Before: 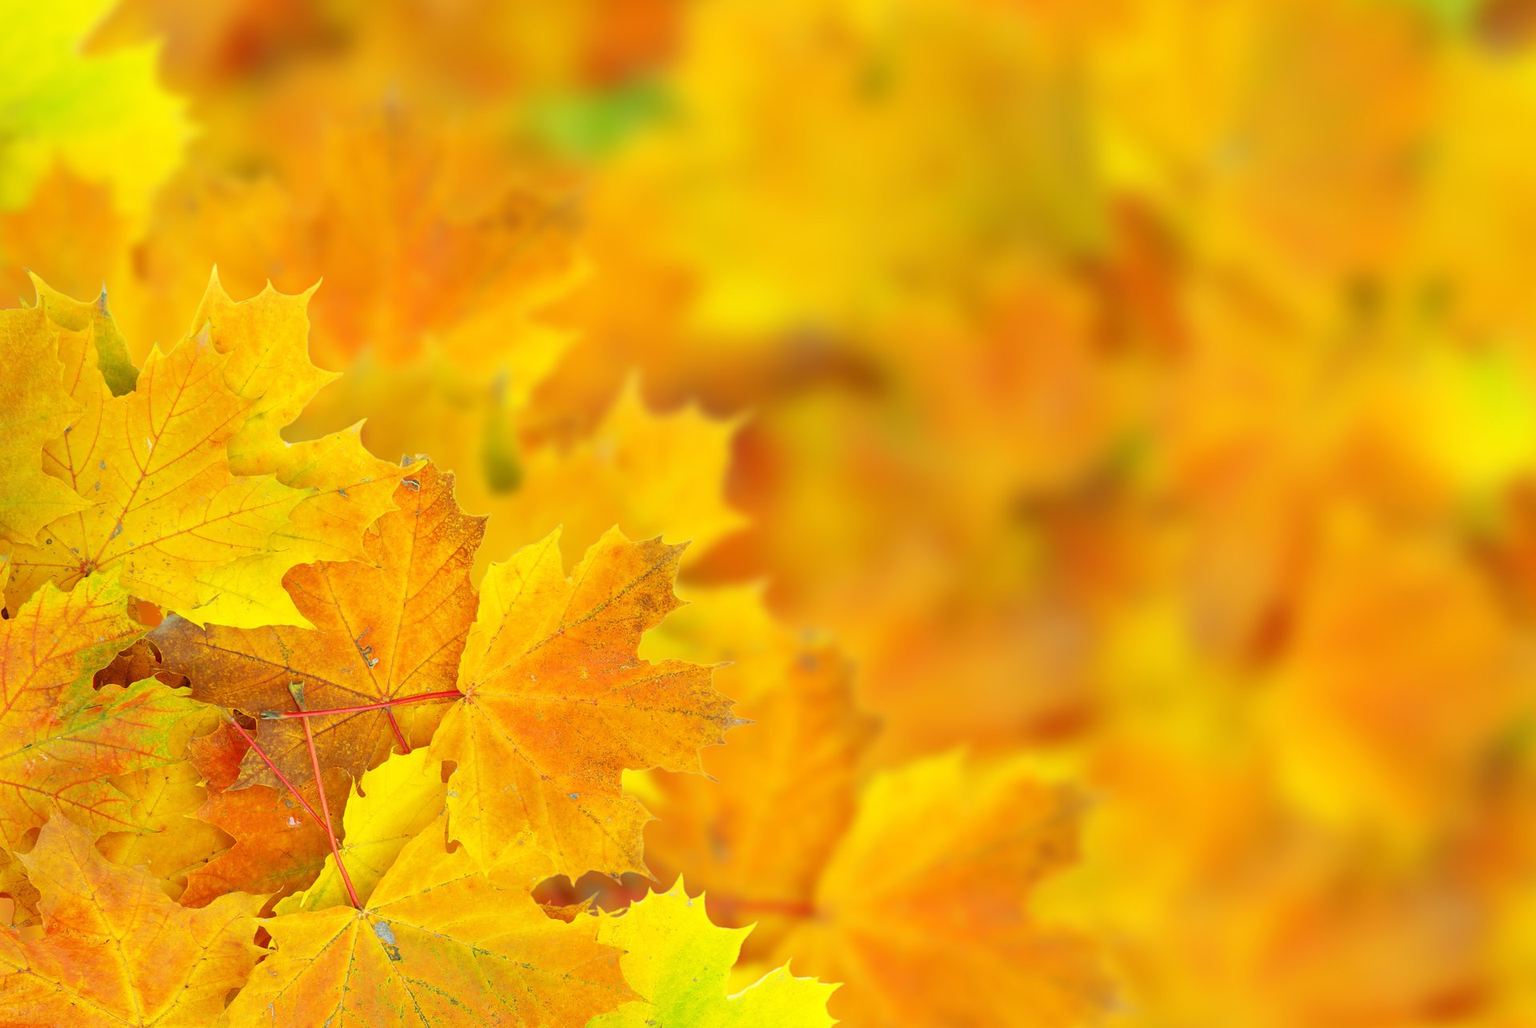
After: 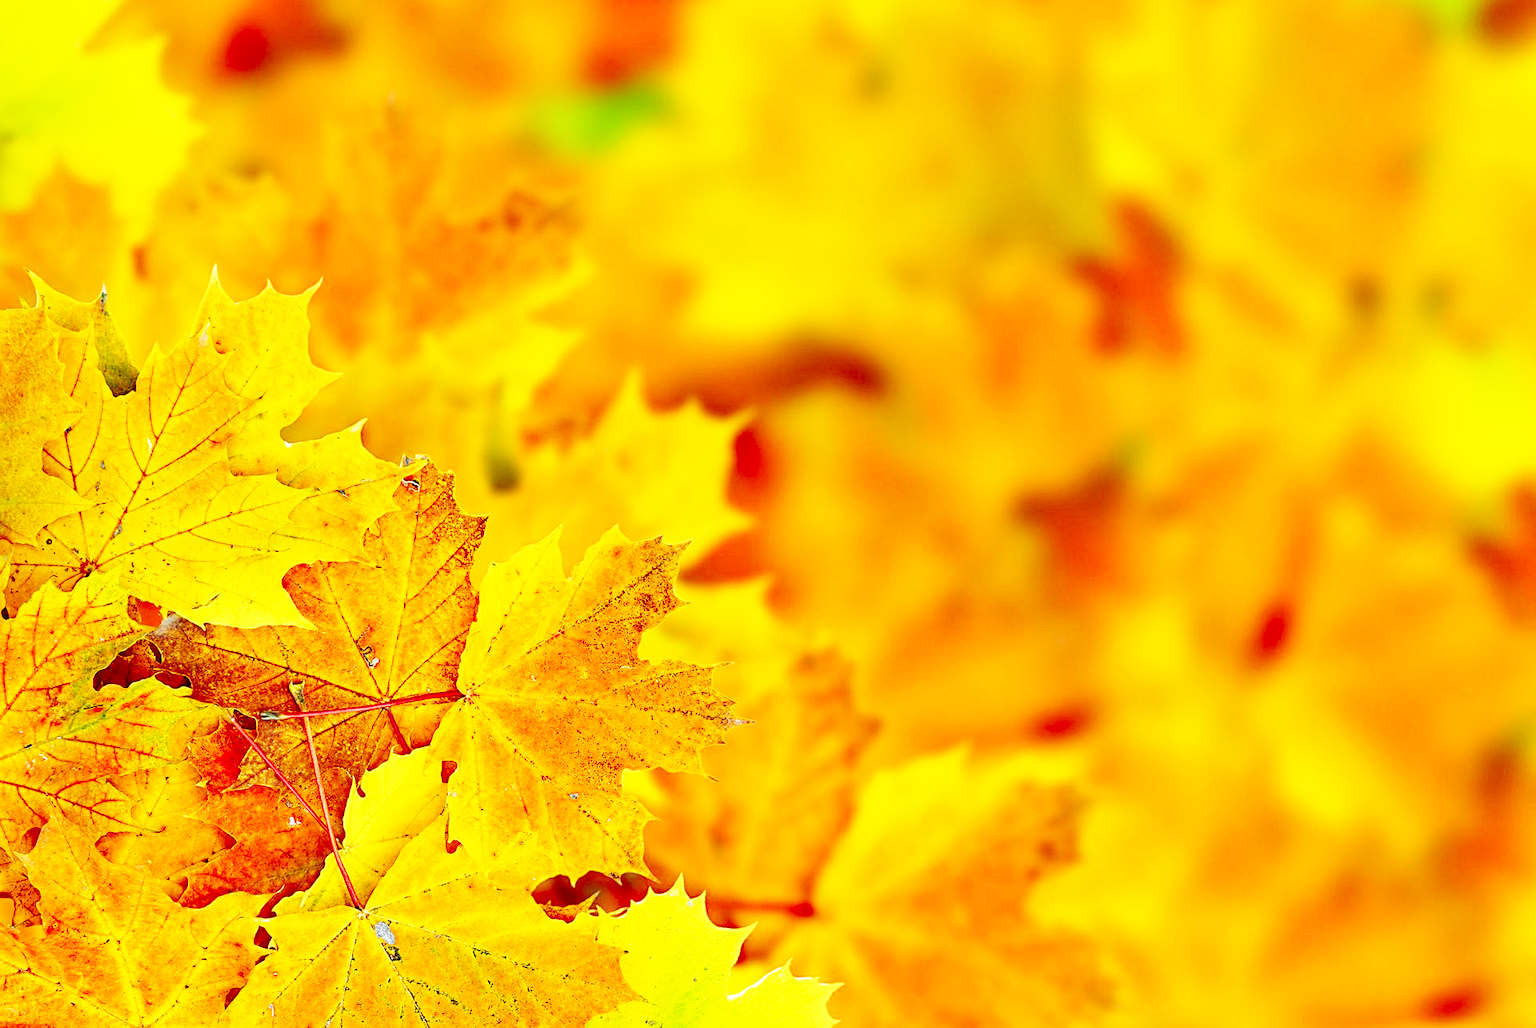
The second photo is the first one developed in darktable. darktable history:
haze removal: strength 0.395, distance 0.214, compatibility mode true, adaptive false
shadows and highlights: low approximation 0.01, soften with gaussian
sharpen: on, module defaults
base curve: curves: ch0 [(0, 0) (0.007, 0.004) (0.027, 0.03) (0.046, 0.07) (0.207, 0.54) (0.442, 0.872) (0.673, 0.972) (1, 1)], preserve colors none
